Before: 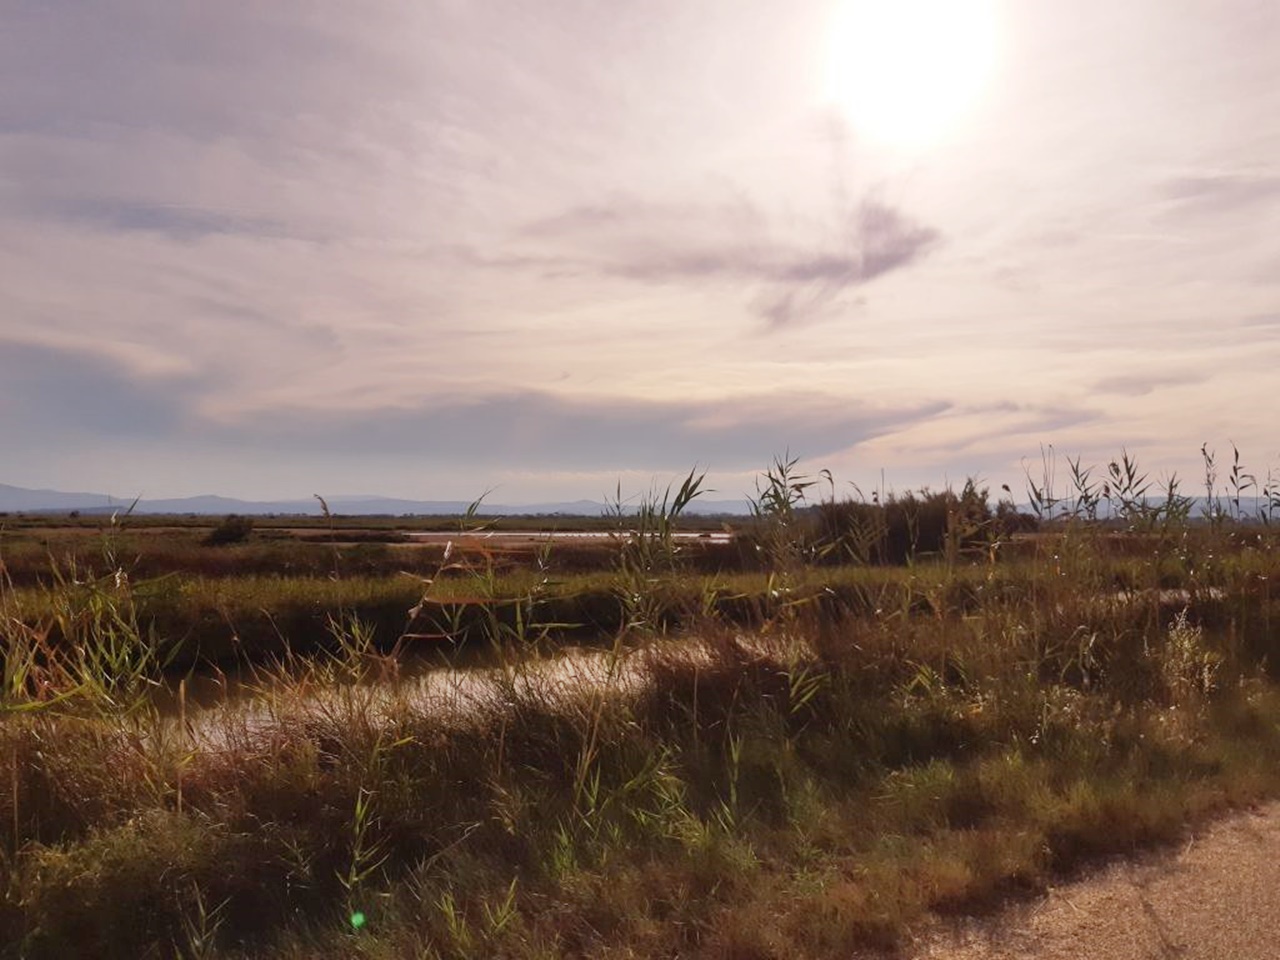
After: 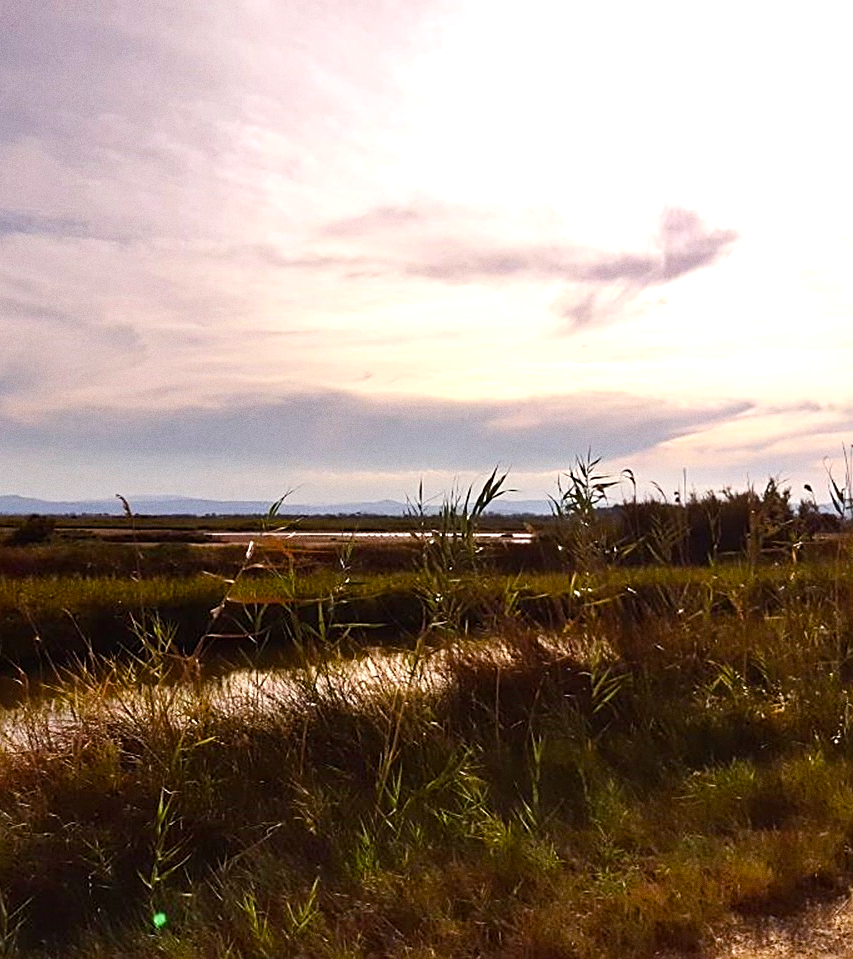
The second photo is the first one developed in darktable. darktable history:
white balance: red 0.978, blue 0.999
sharpen: on, module defaults
color balance rgb: linear chroma grading › global chroma 8.12%, perceptual saturation grading › global saturation 9.07%, perceptual saturation grading › highlights -13.84%, perceptual saturation grading › mid-tones 14.88%, perceptual saturation grading › shadows 22.8%, perceptual brilliance grading › highlights 2.61%, global vibrance 12.07%
crop and rotate: left 15.546%, right 17.787%
haze removal: compatibility mode true, adaptive false
tone equalizer: -8 EV -0.75 EV, -7 EV -0.7 EV, -6 EV -0.6 EV, -5 EV -0.4 EV, -3 EV 0.4 EV, -2 EV 0.6 EV, -1 EV 0.7 EV, +0 EV 0.75 EV, edges refinement/feathering 500, mask exposure compensation -1.57 EV, preserve details no
grain: on, module defaults
